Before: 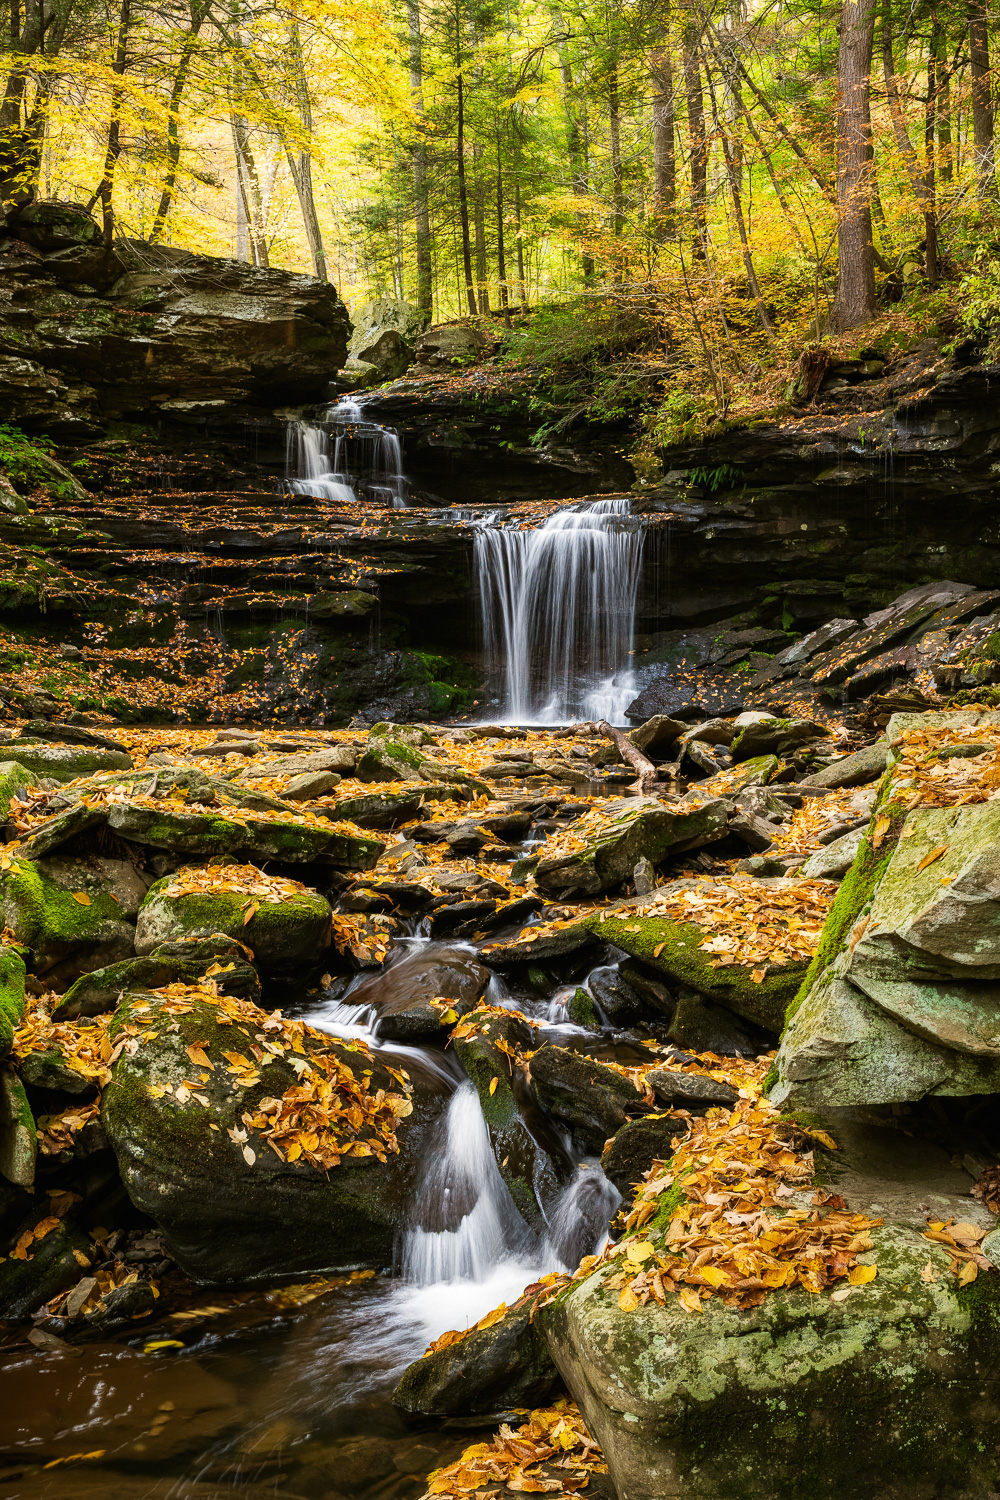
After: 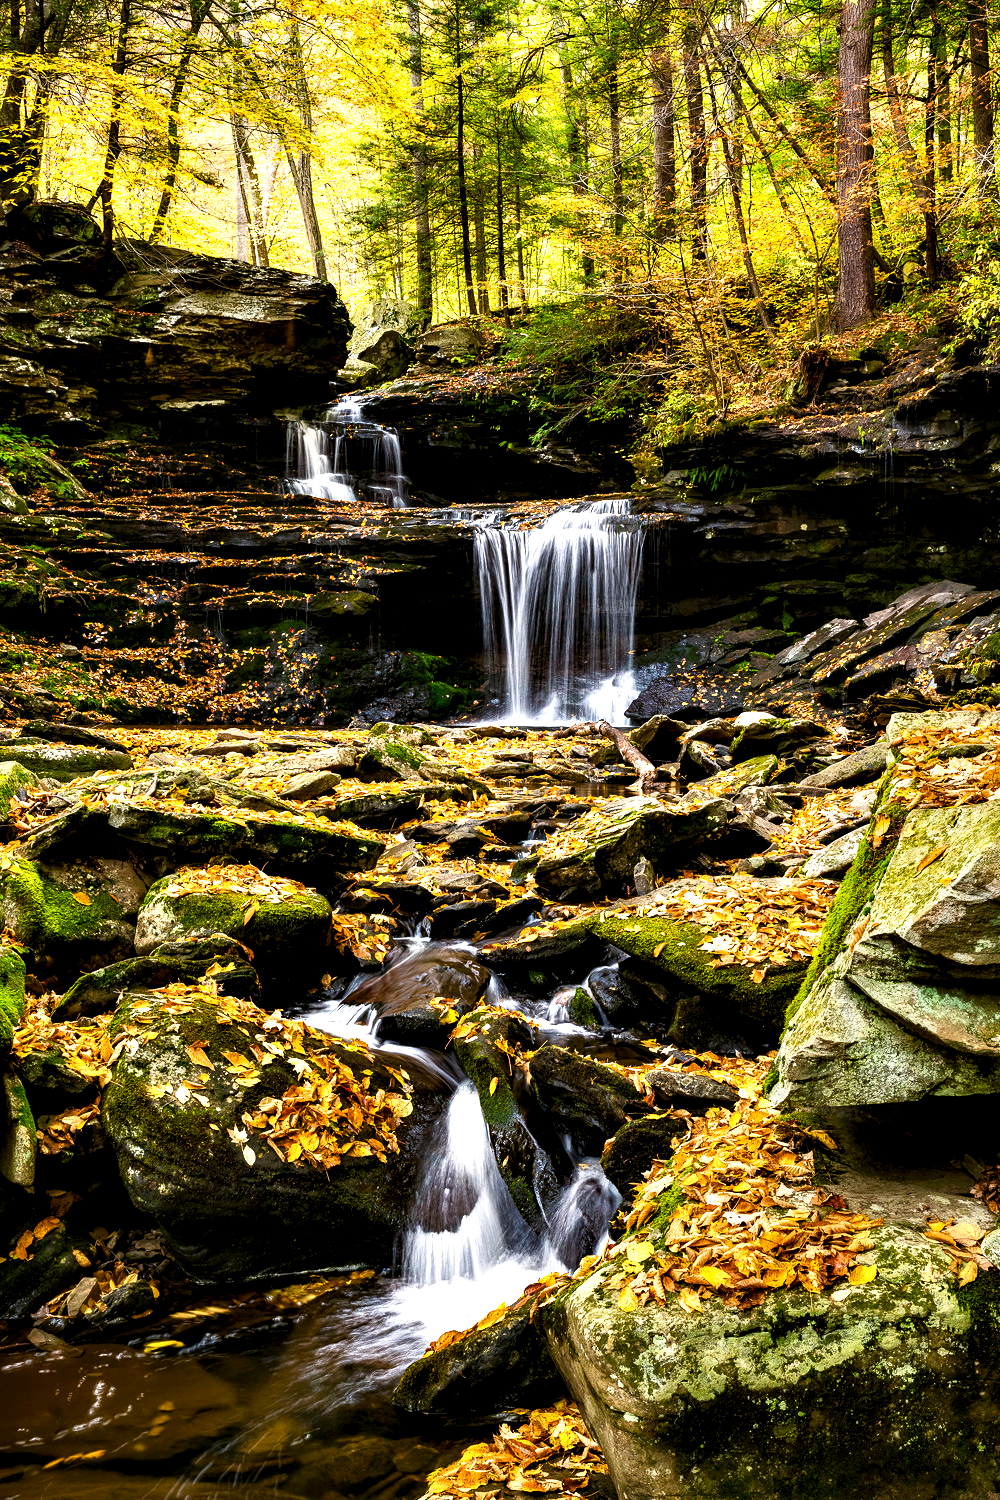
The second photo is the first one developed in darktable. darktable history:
color balance rgb: shadows lift › chroma 3.059%, shadows lift › hue 277.87°, highlights gain › luminance 7.547%, highlights gain › chroma 0.92%, highlights gain › hue 47.51°, perceptual saturation grading › global saturation 15.782%, perceptual saturation grading › highlights -19.188%, perceptual saturation grading › shadows 19.934%, global vibrance 20%
contrast equalizer: octaves 7, y [[0.6 ×6], [0.55 ×6], [0 ×6], [0 ×6], [0 ×6]]
